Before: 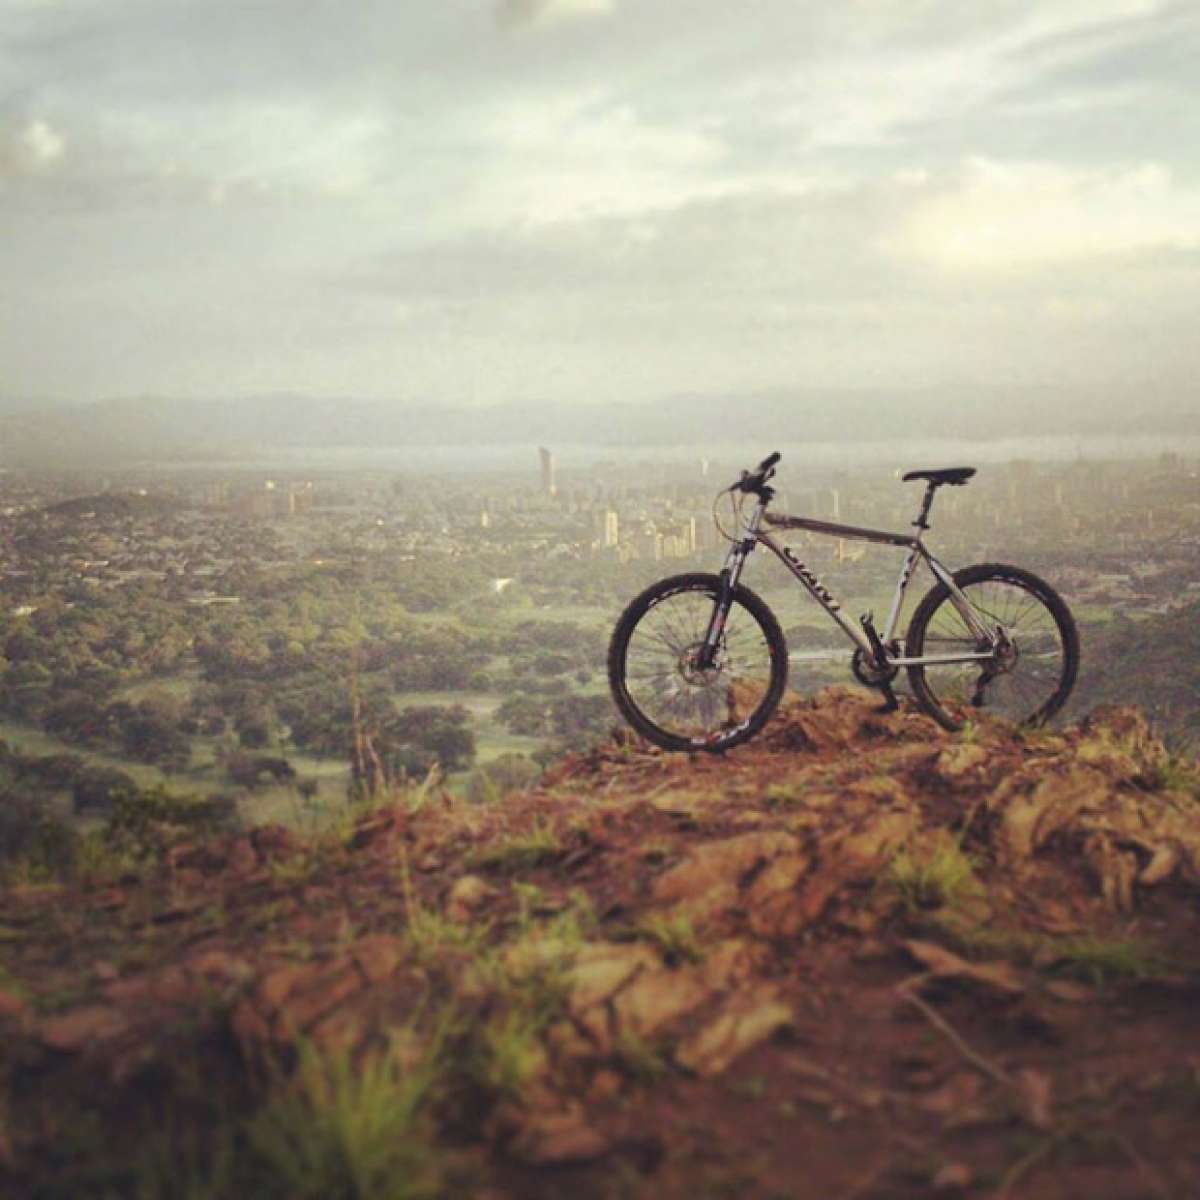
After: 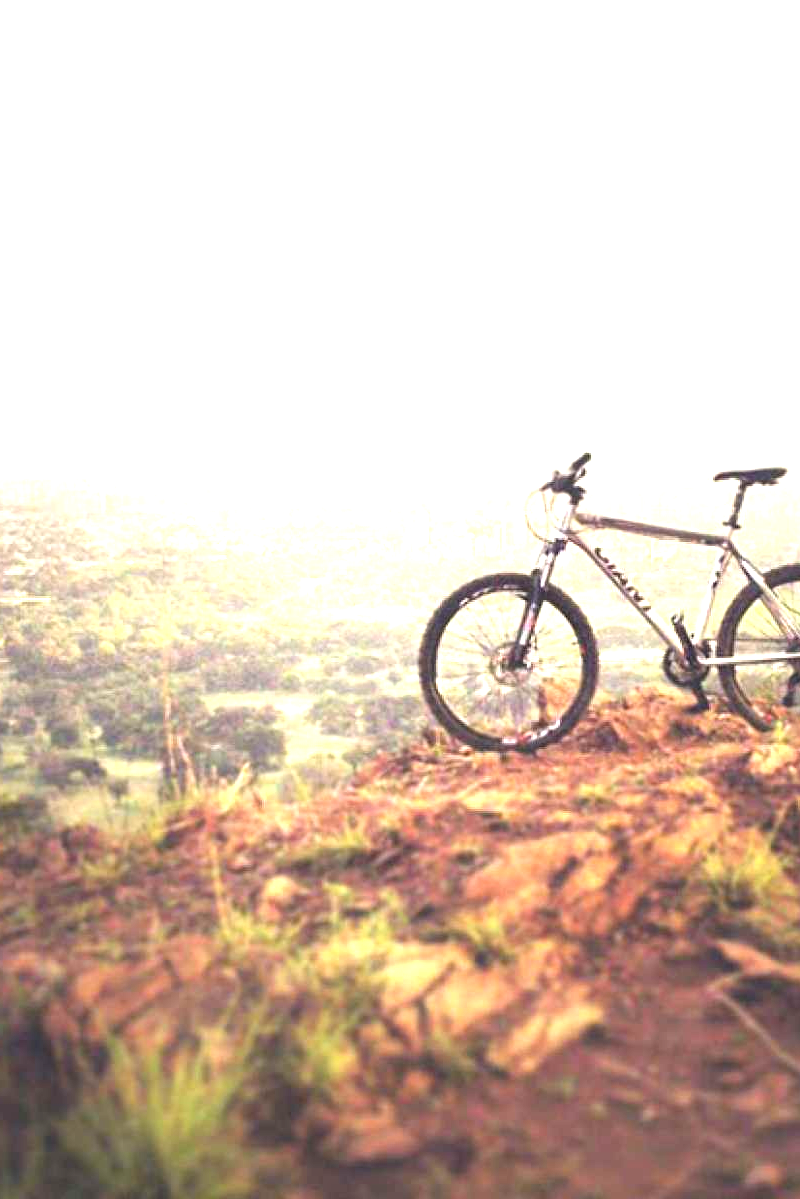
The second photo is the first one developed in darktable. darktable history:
crop and rotate: left 15.766%, right 17.525%
tone equalizer: -8 EV -0.788 EV, -7 EV -0.69 EV, -6 EV -0.596 EV, -5 EV -0.391 EV, -3 EV 0.368 EV, -2 EV 0.6 EV, -1 EV 0.687 EV, +0 EV 0.741 EV
exposure: exposure 1.153 EV, compensate highlight preservation false
